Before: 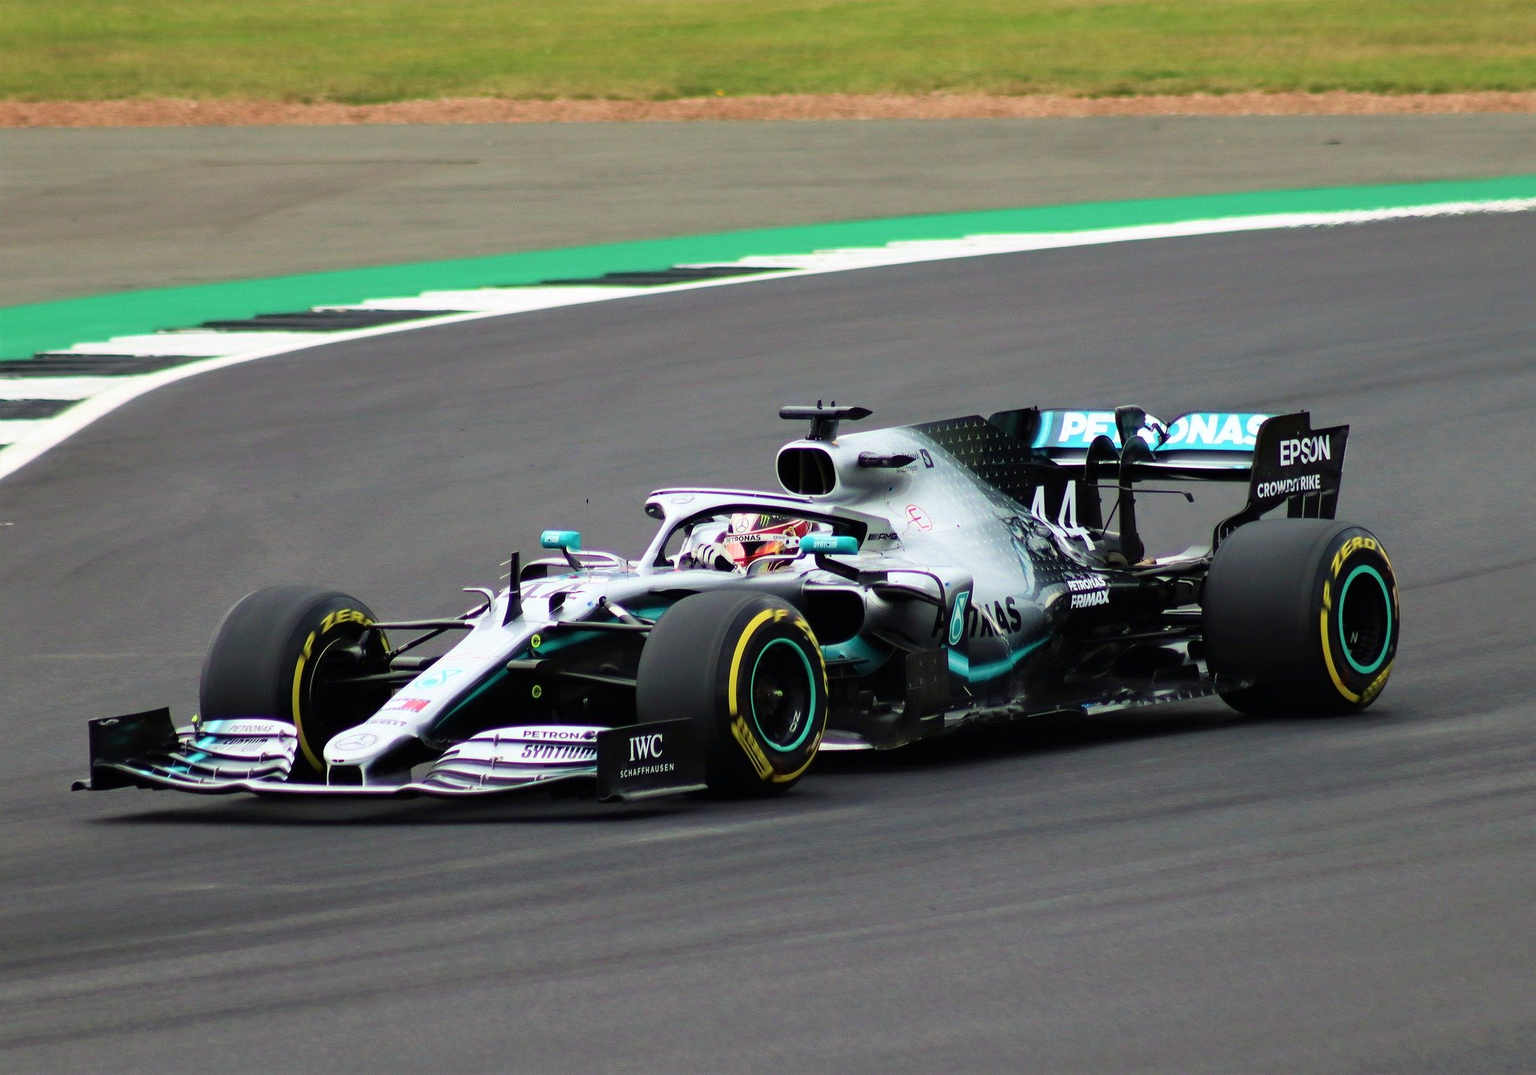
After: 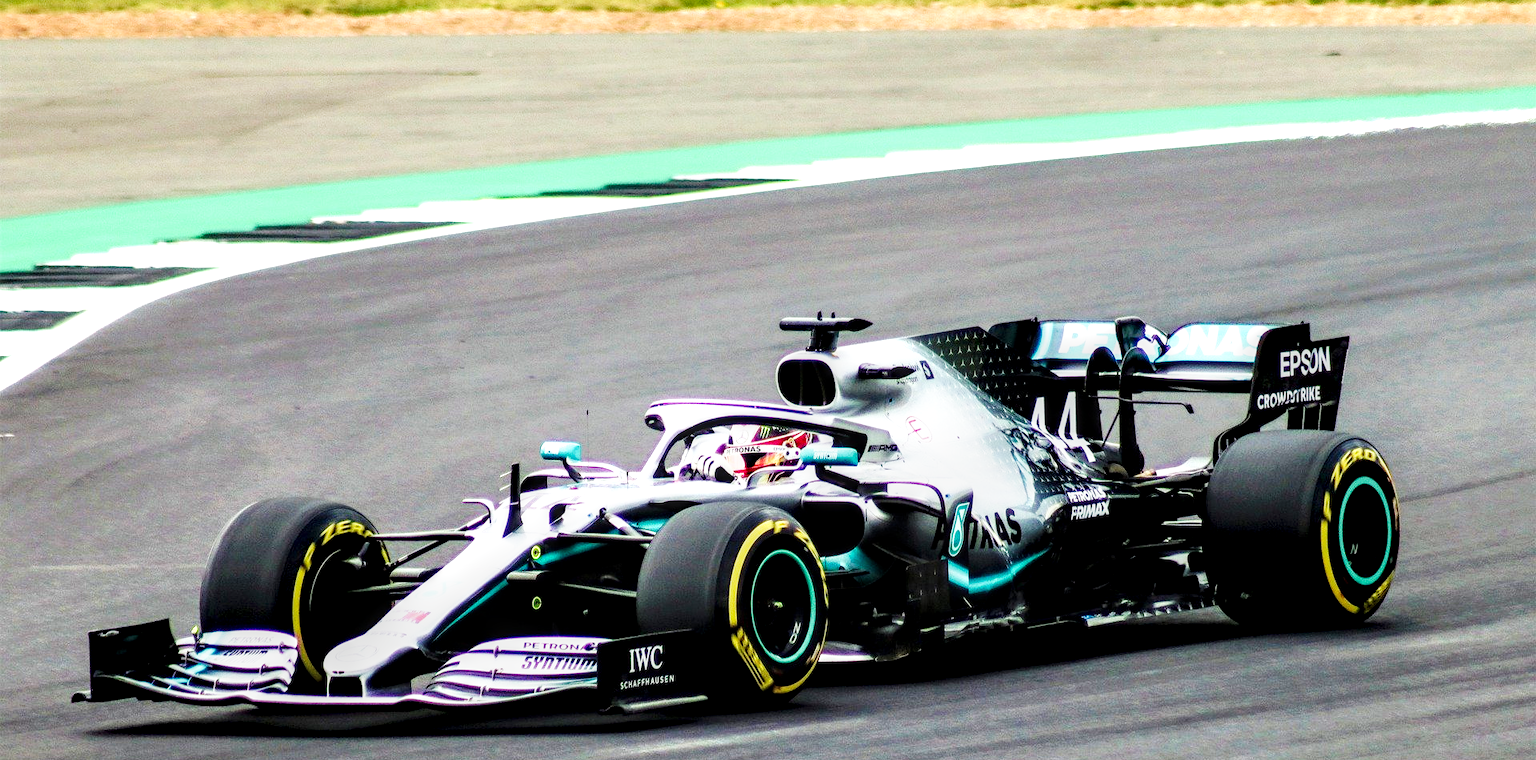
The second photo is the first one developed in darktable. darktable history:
local contrast: detail 160%
crop and rotate: top 8.293%, bottom 20.996%
exposure: exposure -0.064 EV, compensate highlight preservation false
base curve: curves: ch0 [(0, 0) (0.007, 0.004) (0.027, 0.03) (0.046, 0.07) (0.207, 0.54) (0.442, 0.872) (0.673, 0.972) (1, 1)], preserve colors none
